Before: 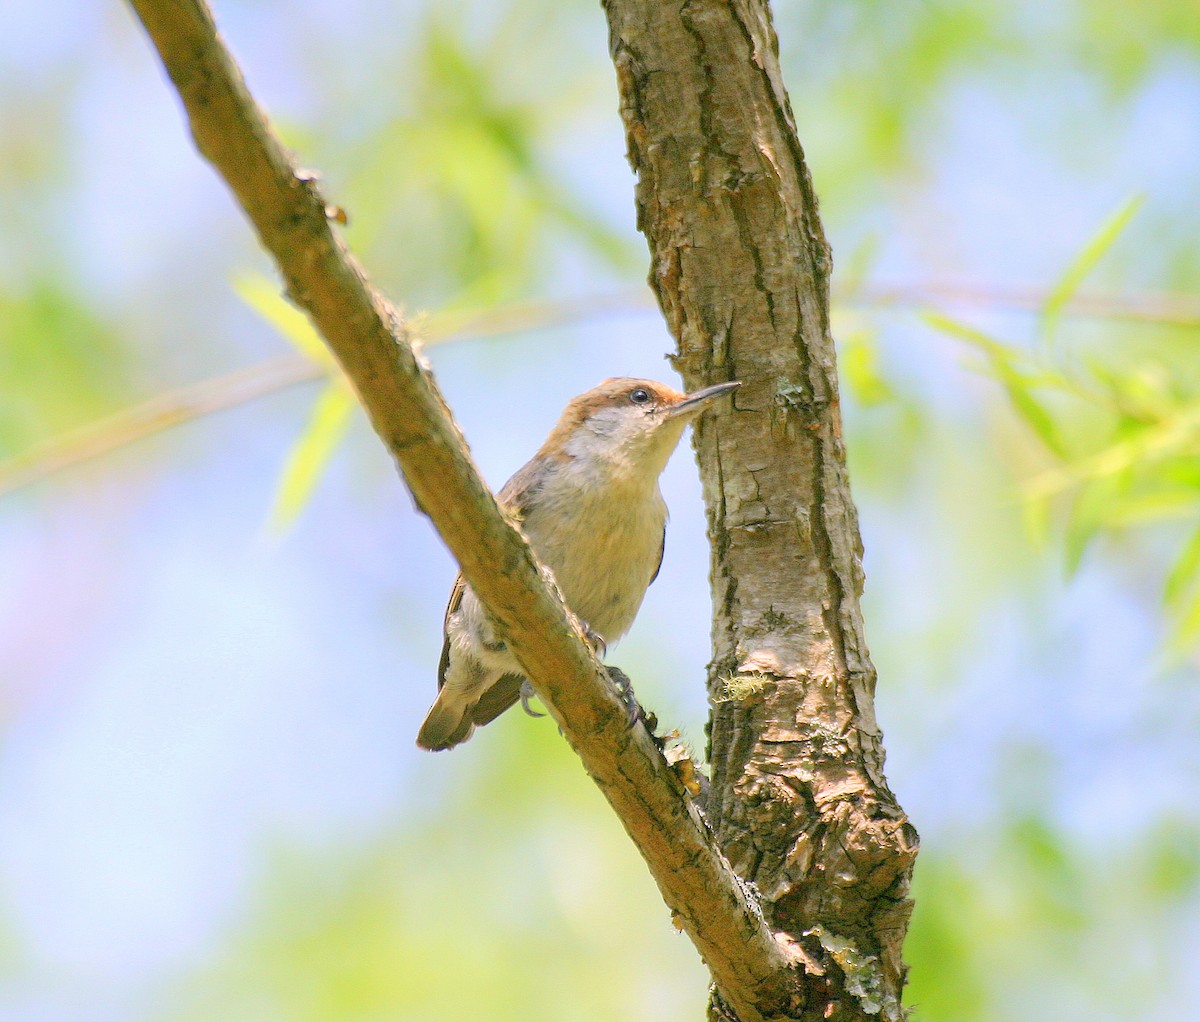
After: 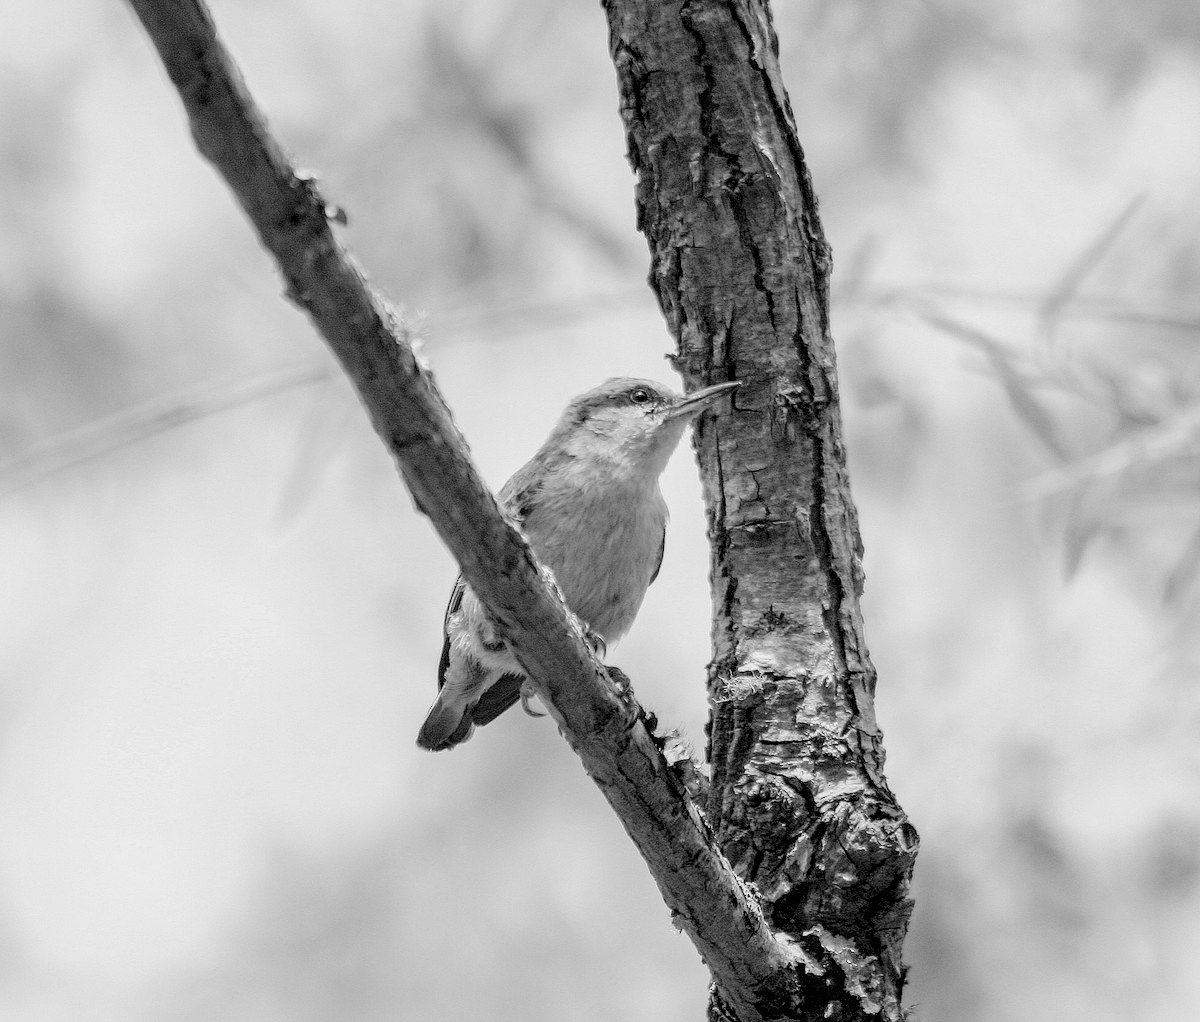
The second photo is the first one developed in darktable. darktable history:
filmic rgb: black relative exposure -7.65 EV, white relative exposure 4.56 EV, hardness 3.61
color calibration: output gray [0.22, 0.42, 0.37, 0], illuminant as shot in camera, x 0.379, y 0.396, temperature 4133.95 K
levels: levels [0.182, 0.542, 0.902]
local contrast: on, module defaults
